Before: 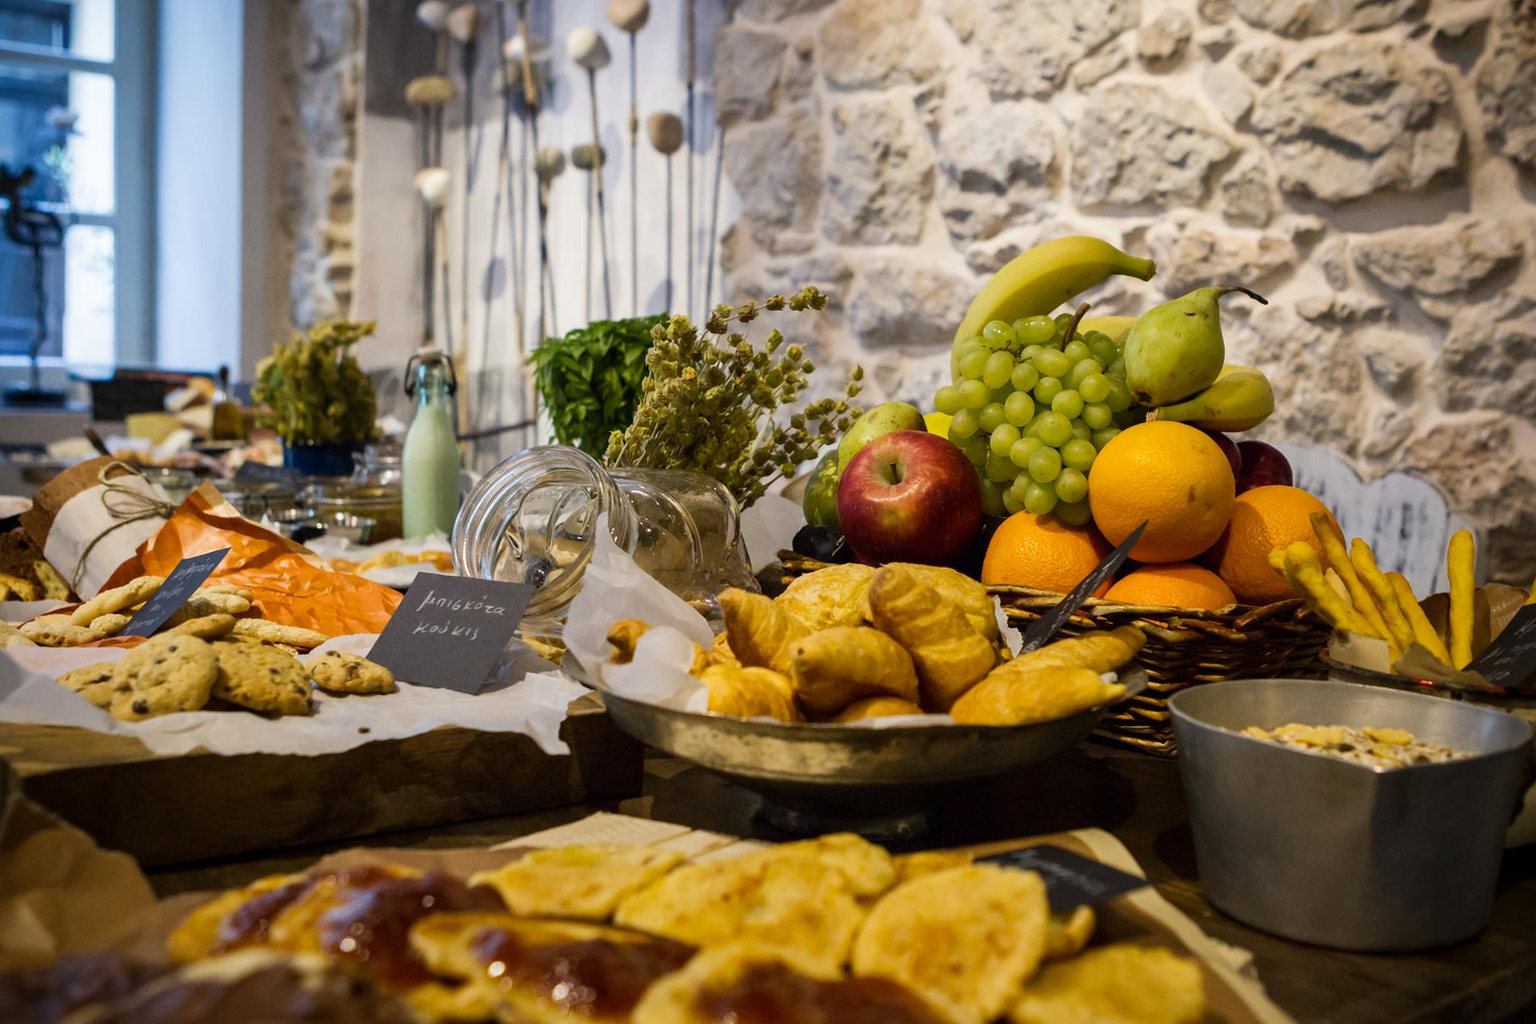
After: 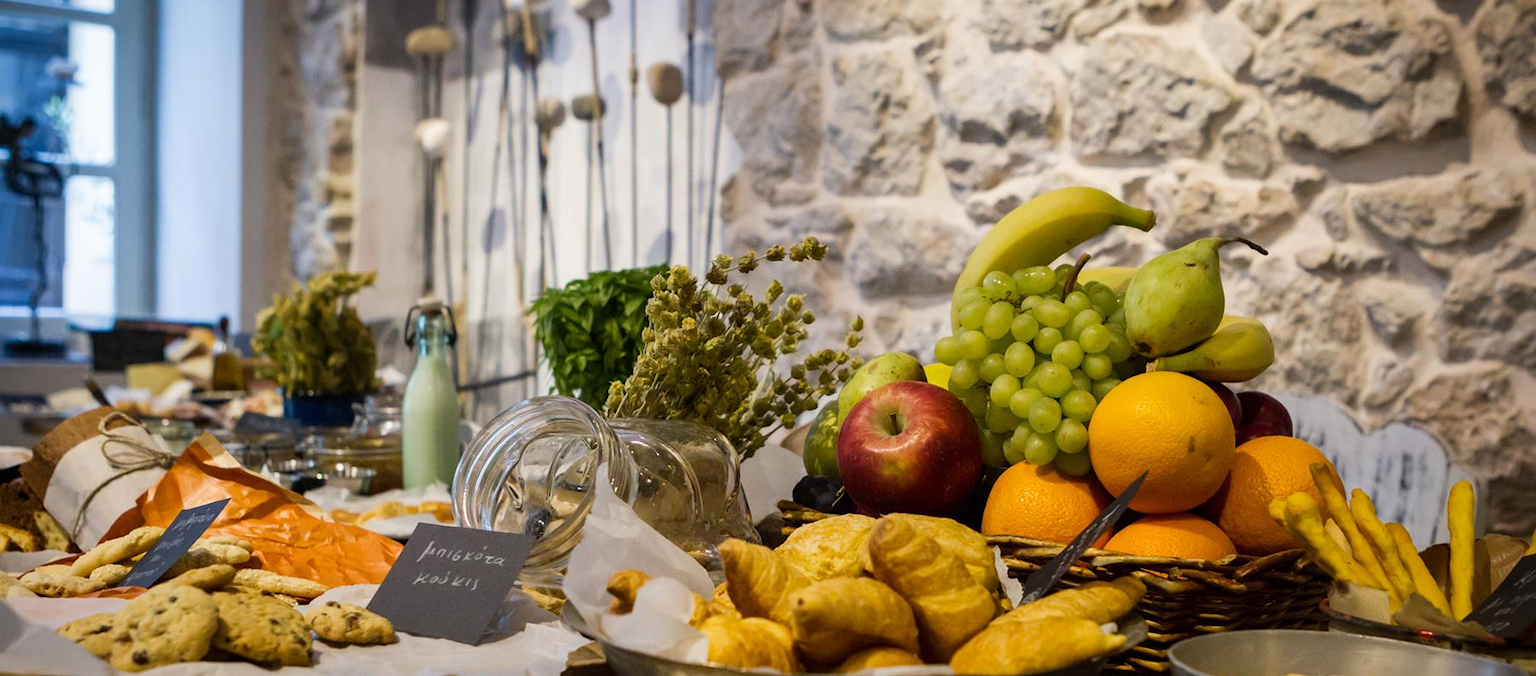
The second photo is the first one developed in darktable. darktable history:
crop and rotate: top 4.888%, bottom 28.997%
